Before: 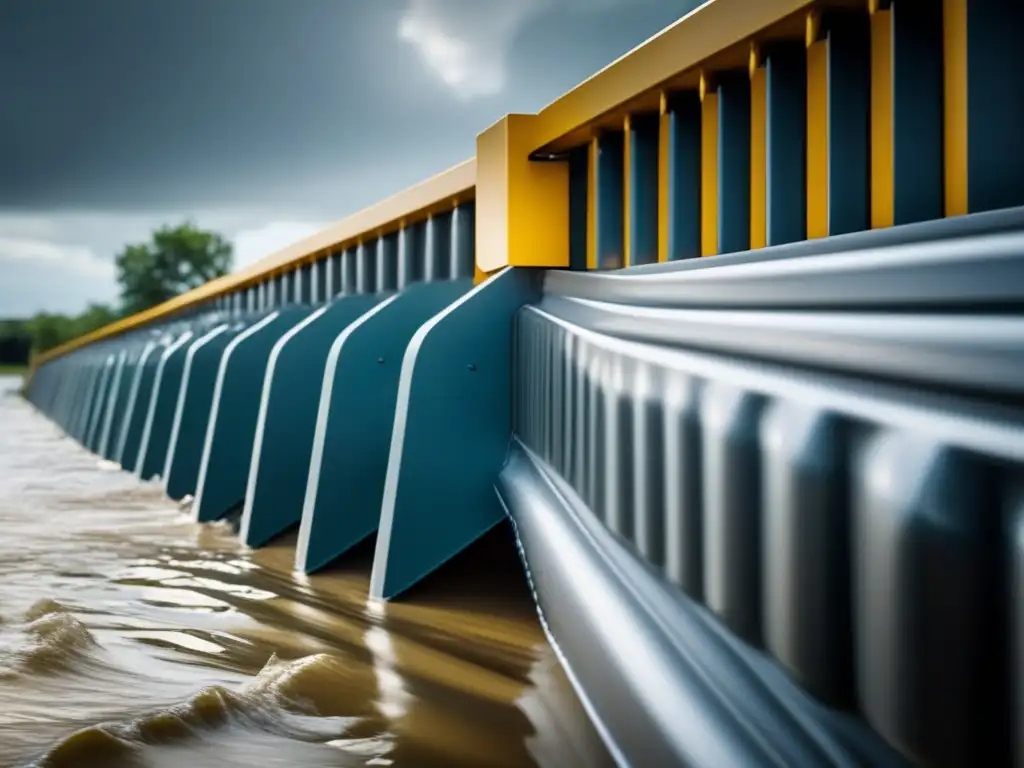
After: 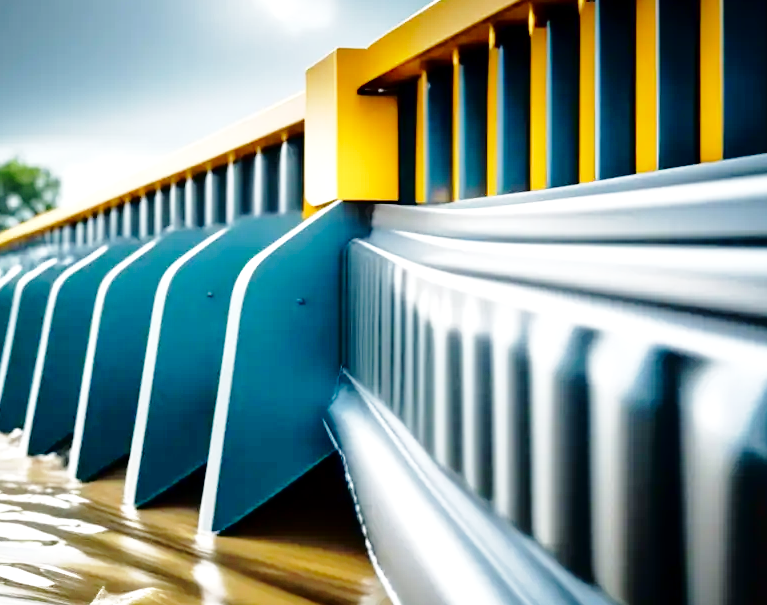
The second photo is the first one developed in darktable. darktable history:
exposure: black level correction 0.001, exposure 0.498 EV, compensate highlight preservation false
tone curve: curves: ch0 [(0, 0) (0.003, 0.001) (0.011, 0.002) (0.025, 0.007) (0.044, 0.015) (0.069, 0.022) (0.1, 0.03) (0.136, 0.056) (0.177, 0.115) (0.224, 0.177) (0.277, 0.244) (0.335, 0.322) (0.399, 0.398) (0.468, 0.471) (0.543, 0.545) (0.623, 0.614) (0.709, 0.685) (0.801, 0.765) (0.898, 0.867) (1, 1)], color space Lab, independent channels, preserve colors none
base curve: curves: ch0 [(0, 0) (0.028, 0.03) (0.121, 0.232) (0.46, 0.748) (0.859, 0.968) (1, 1)], preserve colors none
crop: left 16.712%, top 8.602%, right 8.348%, bottom 12.615%
